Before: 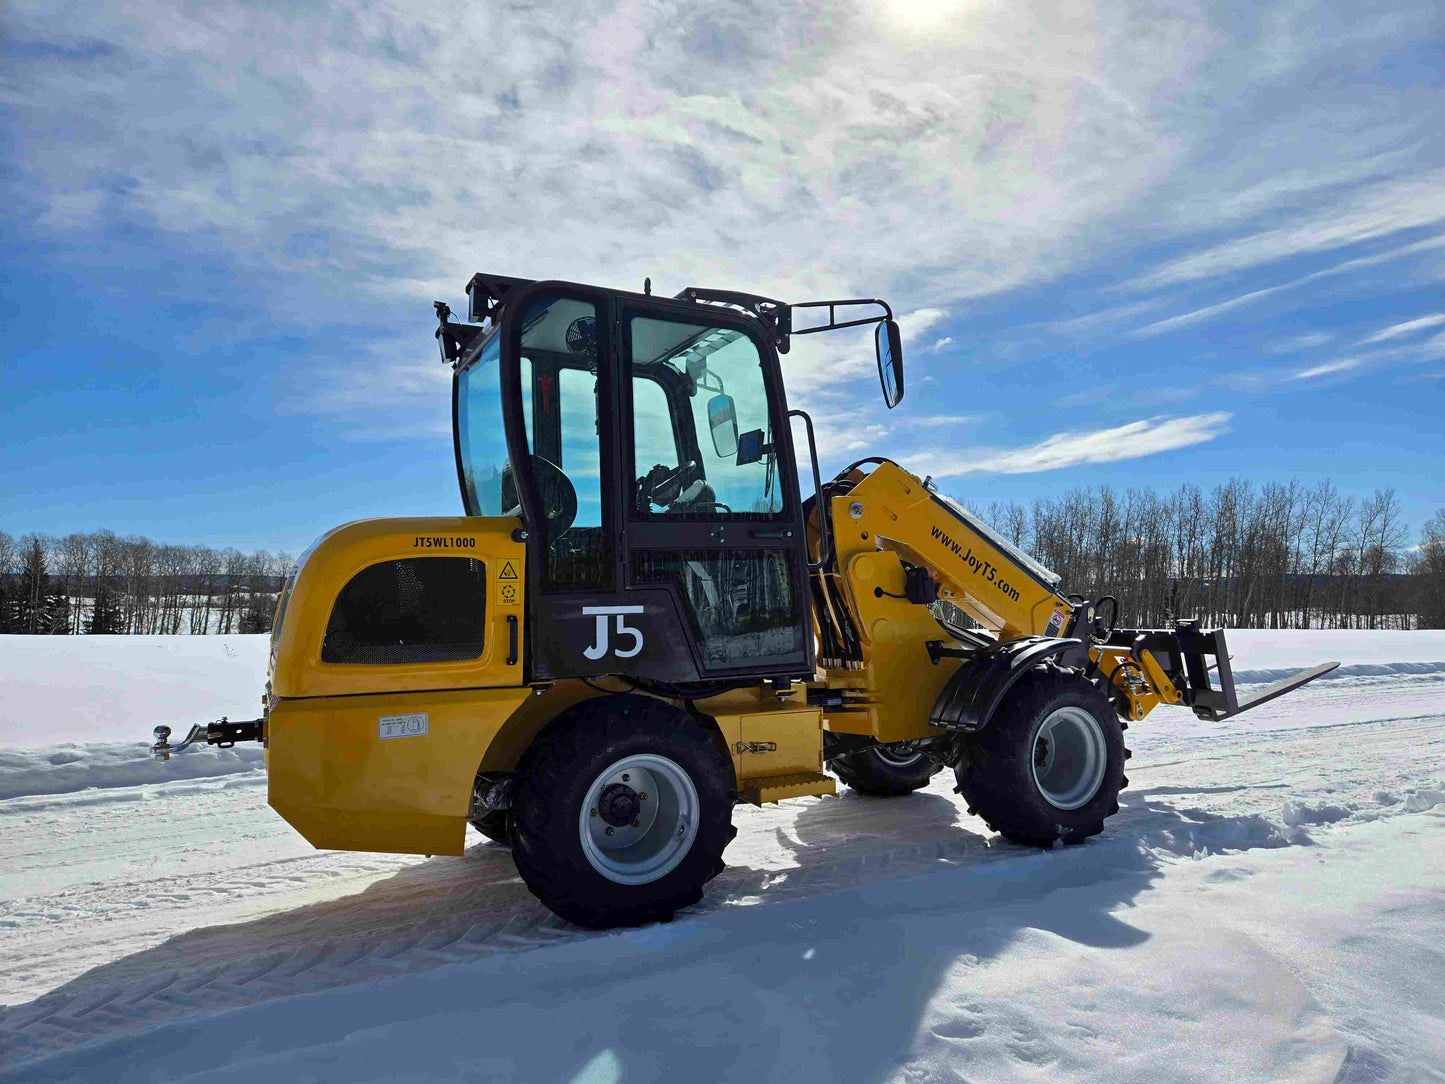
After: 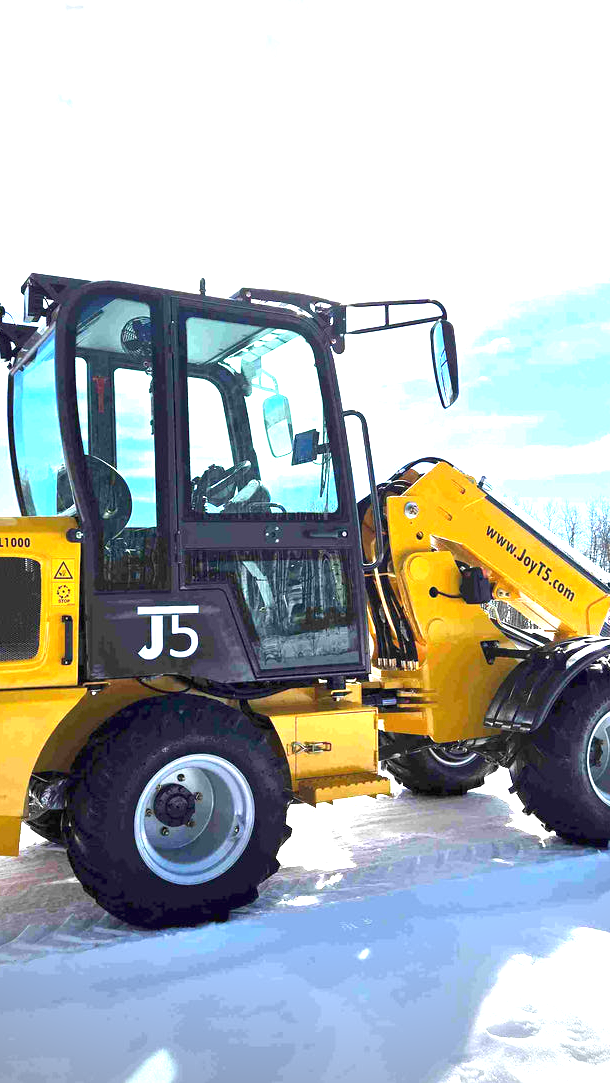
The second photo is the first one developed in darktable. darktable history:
vignetting: fall-off start 88.34%, fall-off radius 44.53%, width/height ratio 1.165
crop: left 30.857%, right 26.9%
exposure: black level correction 0, exposure 2.106 EV, compensate highlight preservation false
